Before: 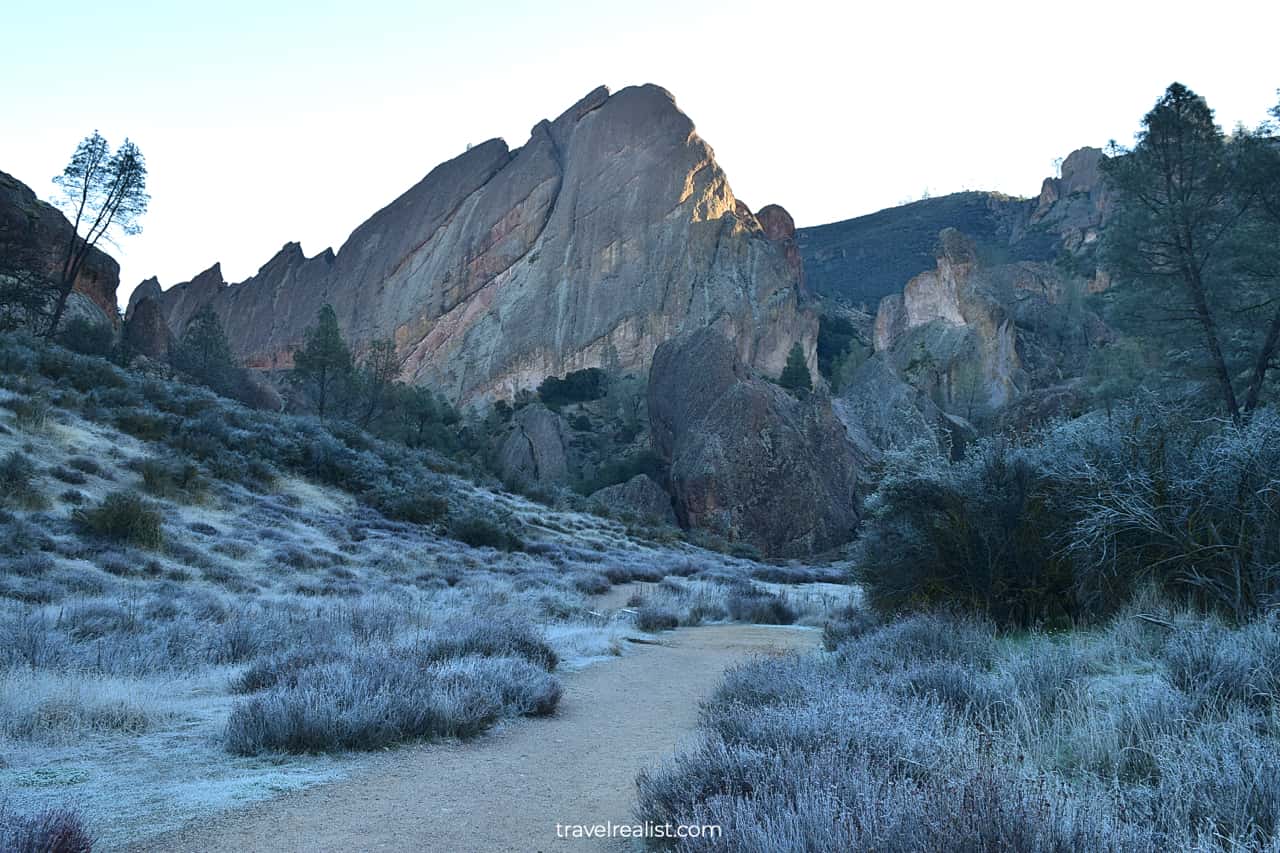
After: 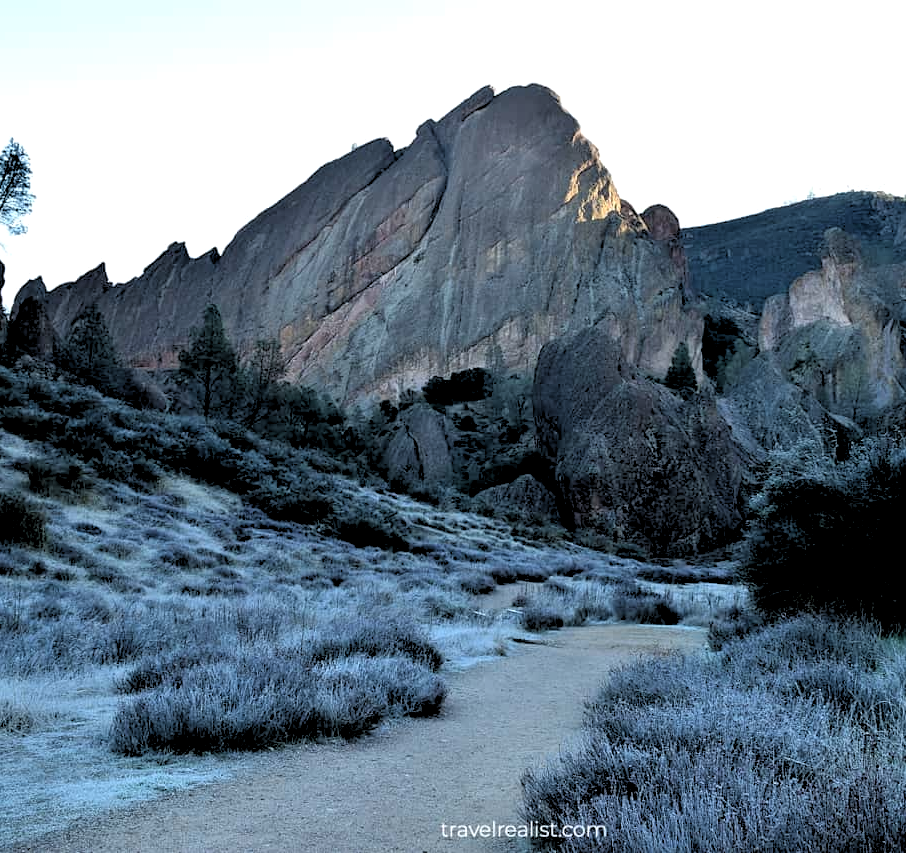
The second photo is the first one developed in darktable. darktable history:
crop and rotate: left 9.061%, right 20.142%
rgb levels: levels [[0.034, 0.472, 0.904], [0, 0.5, 1], [0, 0.5, 1]]
